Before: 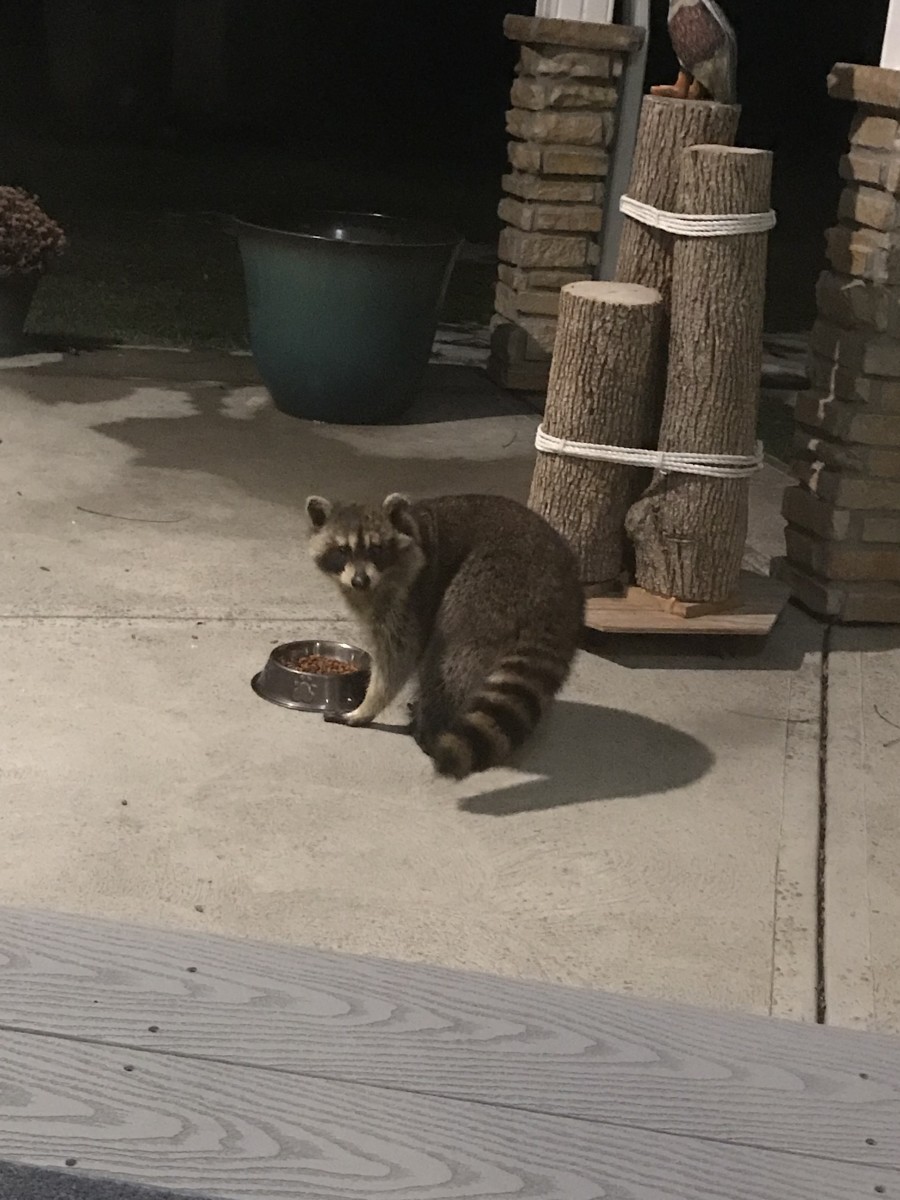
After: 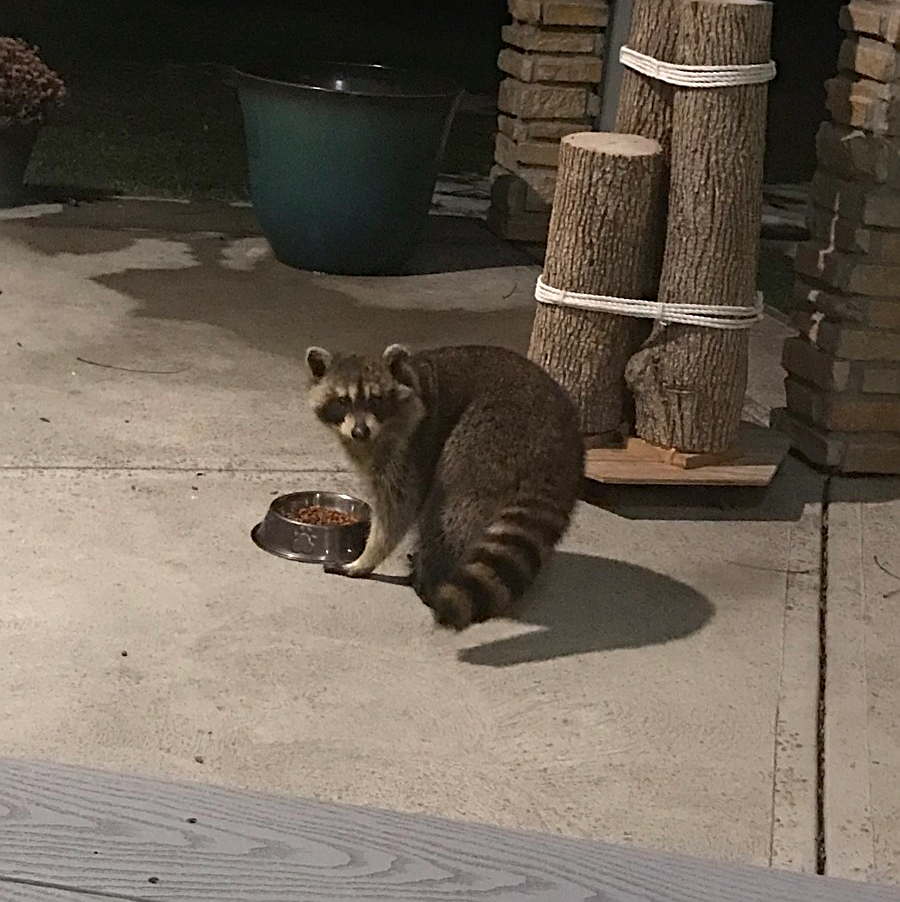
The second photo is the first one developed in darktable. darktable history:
sharpen: on, module defaults
crop and rotate: top 12.465%, bottom 12.332%
haze removal: compatibility mode true, adaptive false
